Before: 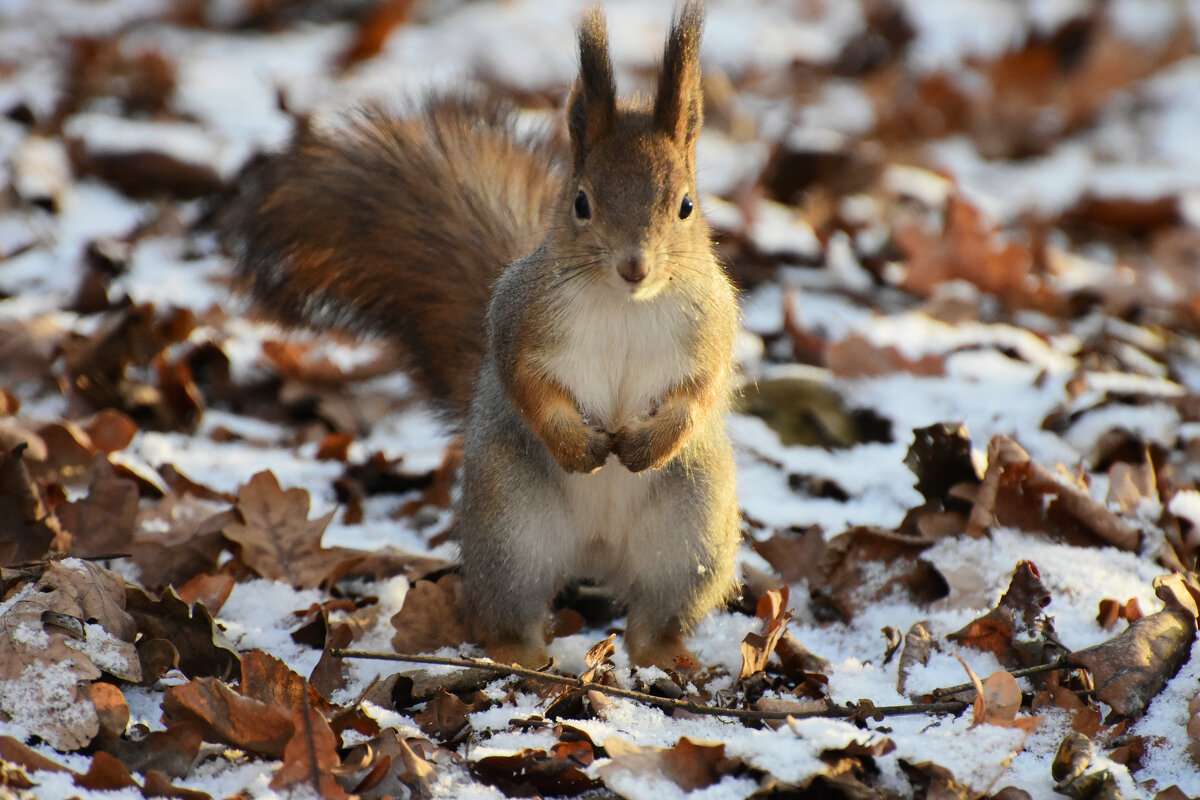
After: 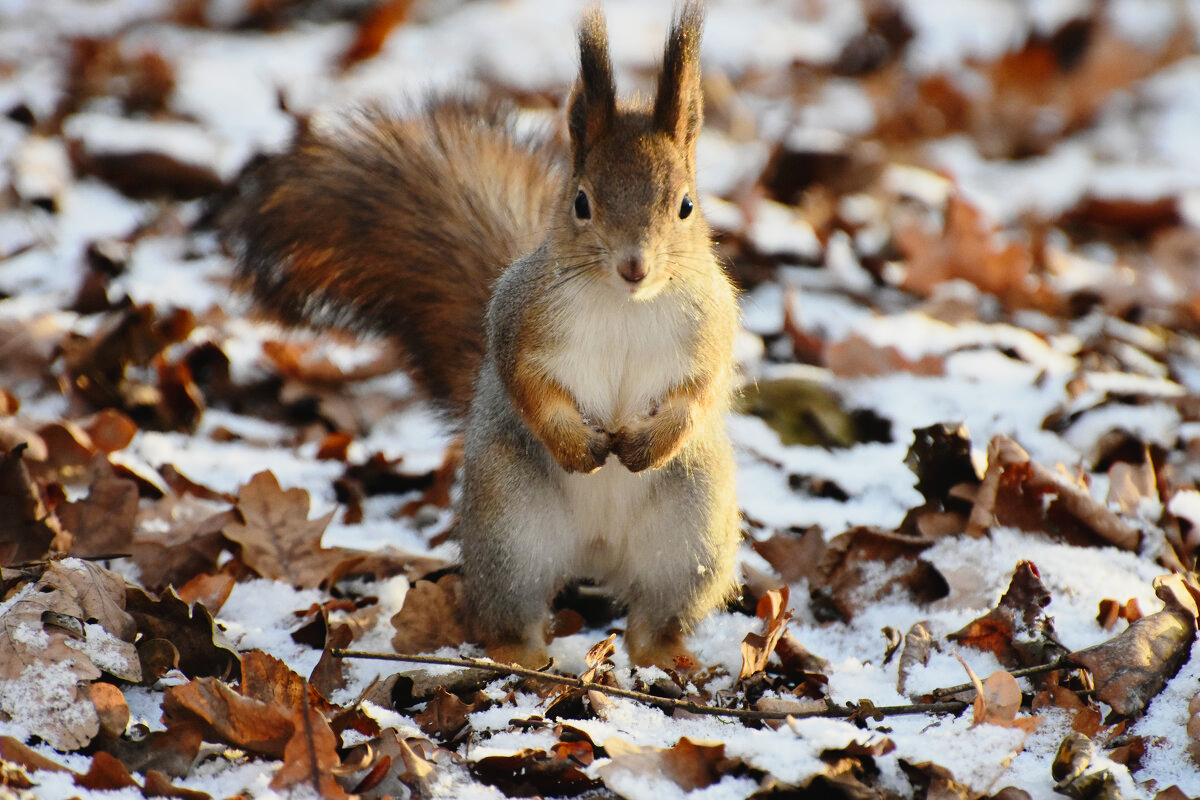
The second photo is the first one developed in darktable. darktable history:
tone curve: curves: ch0 [(0, 0.021) (0.049, 0.044) (0.152, 0.14) (0.328, 0.377) (0.473, 0.543) (0.641, 0.705) (0.85, 0.894) (1, 0.969)]; ch1 [(0, 0) (0.302, 0.331) (0.427, 0.433) (0.472, 0.47) (0.502, 0.503) (0.527, 0.521) (0.564, 0.58) (0.614, 0.626) (0.677, 0.701) (0.859, 0.885) (1, 1)]; ch2 [(0, 0) (0.33, 0.301) (0.447, 0.44) (0.487, 0.496) (0.502, 0.516) (0.535, 0.563) (0.565, 0.593) (0.618, 0.628) (1, 1)], preserve colors none
